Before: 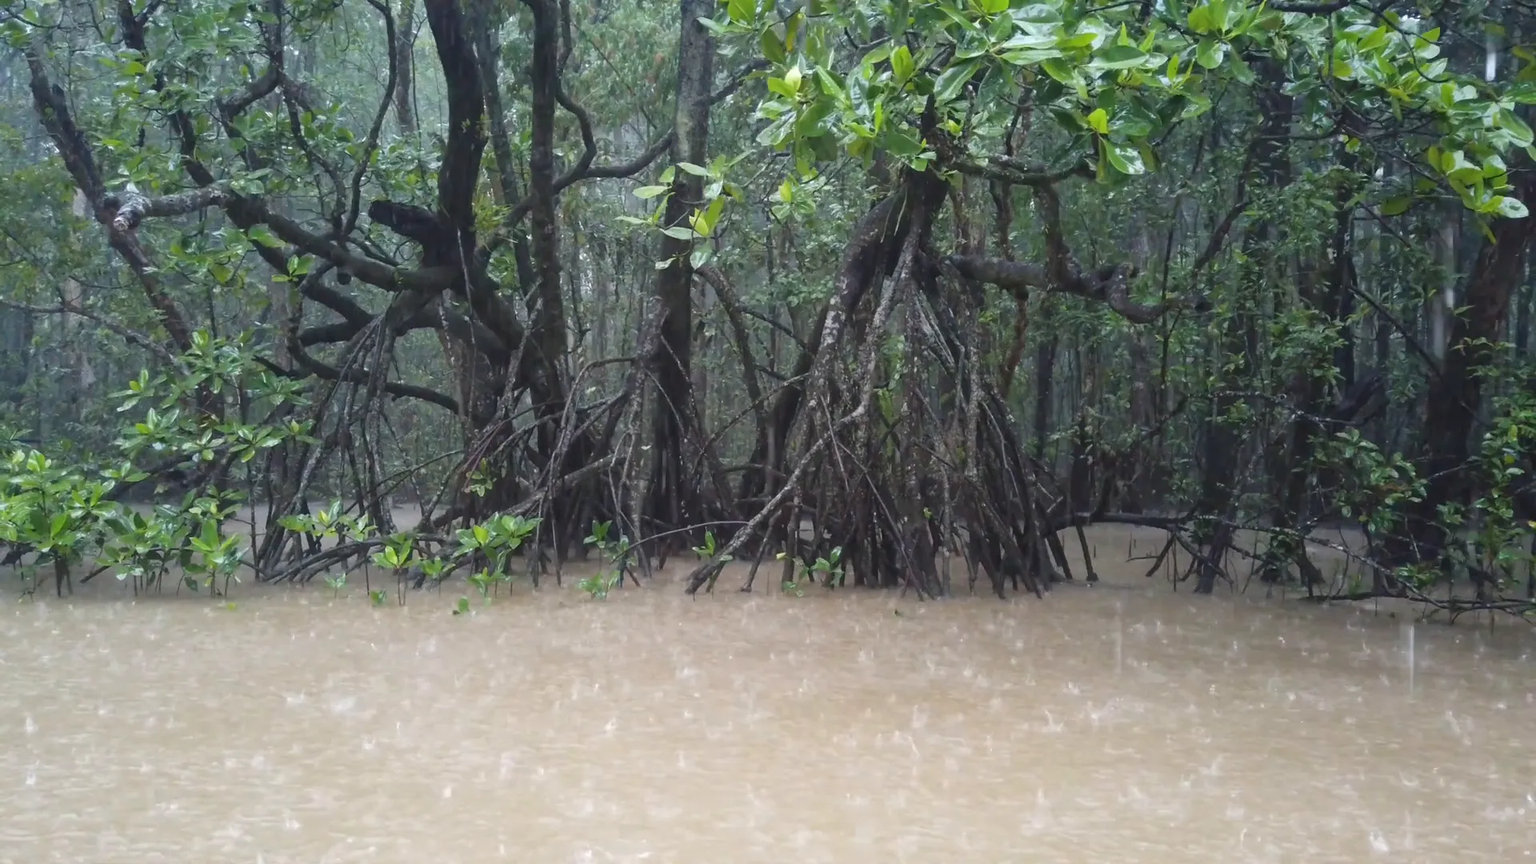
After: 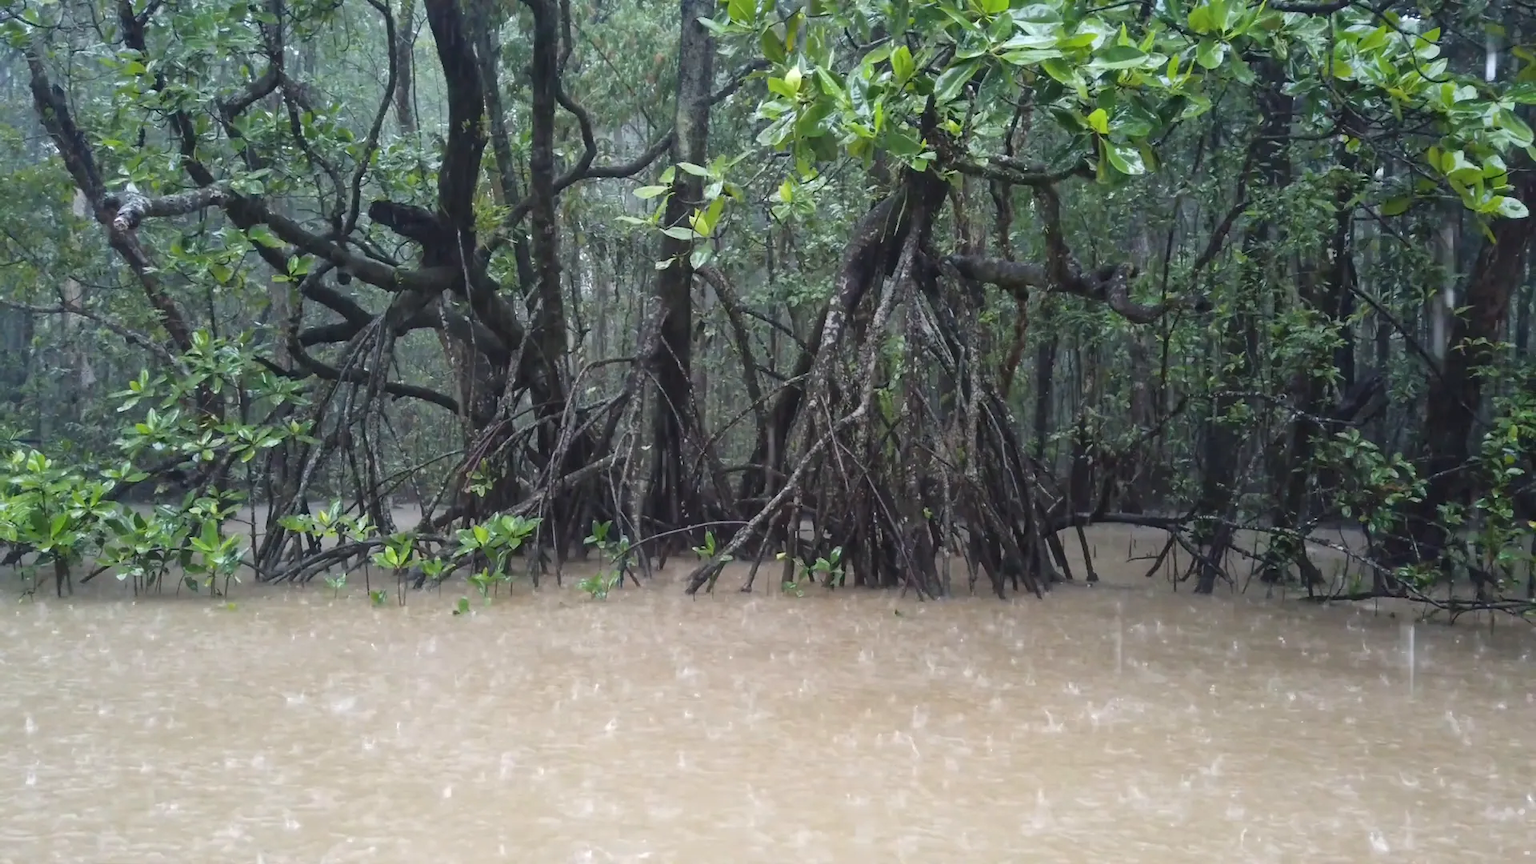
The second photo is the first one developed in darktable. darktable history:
local contrast: mode bilateral grid, contrast 19, coarseness 51, detail 120%, midtone range 0.2
exposure: compensate exposure bias true, compensate highlight preservation false
